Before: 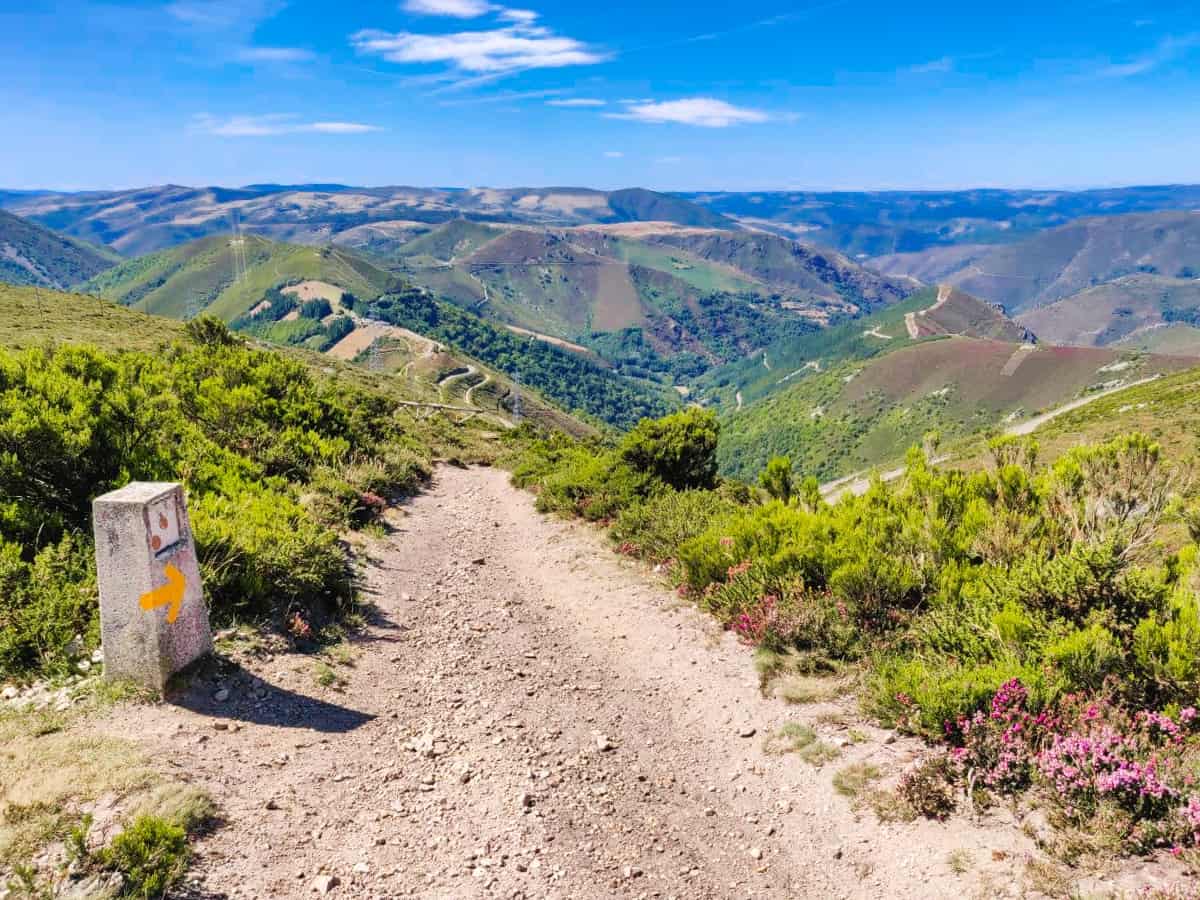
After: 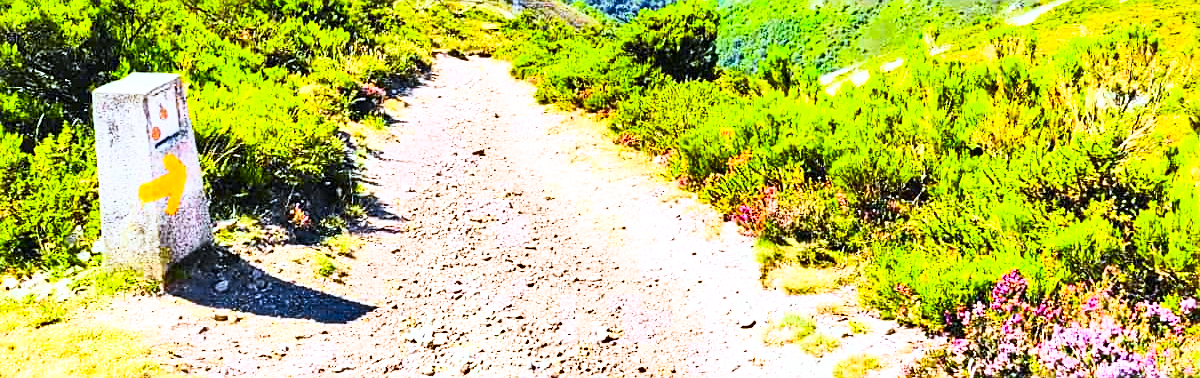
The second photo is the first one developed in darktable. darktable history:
crop: top 45.551%, bottom 12.262%
shadows and highlights: soften with gaussian
base curve: curves: ch0 [(0, 0) (0.018, 0.026) (0.143, 0.37) (0.33, 0.731) (0.458, 0.853) (0.735, 0.965) (0.905, 0.986) (1, 1)]
color zones: curves: ch1 [(0.25, 0.61) (0.75, 0.248)]
exposure: exposure 0.556 EV, compensate highlight preservation false
sharpen: on, module defaults
color calibration: illuminant F (fluorescent), F source F9 (Cool White Deluxe 4150 K) – high CRI, x 0.374, y 0.373, temperature 4158.34 K
color contrast: green-magenta contrast 1.12, blue-yellow contrast 1.95, unbound 0
